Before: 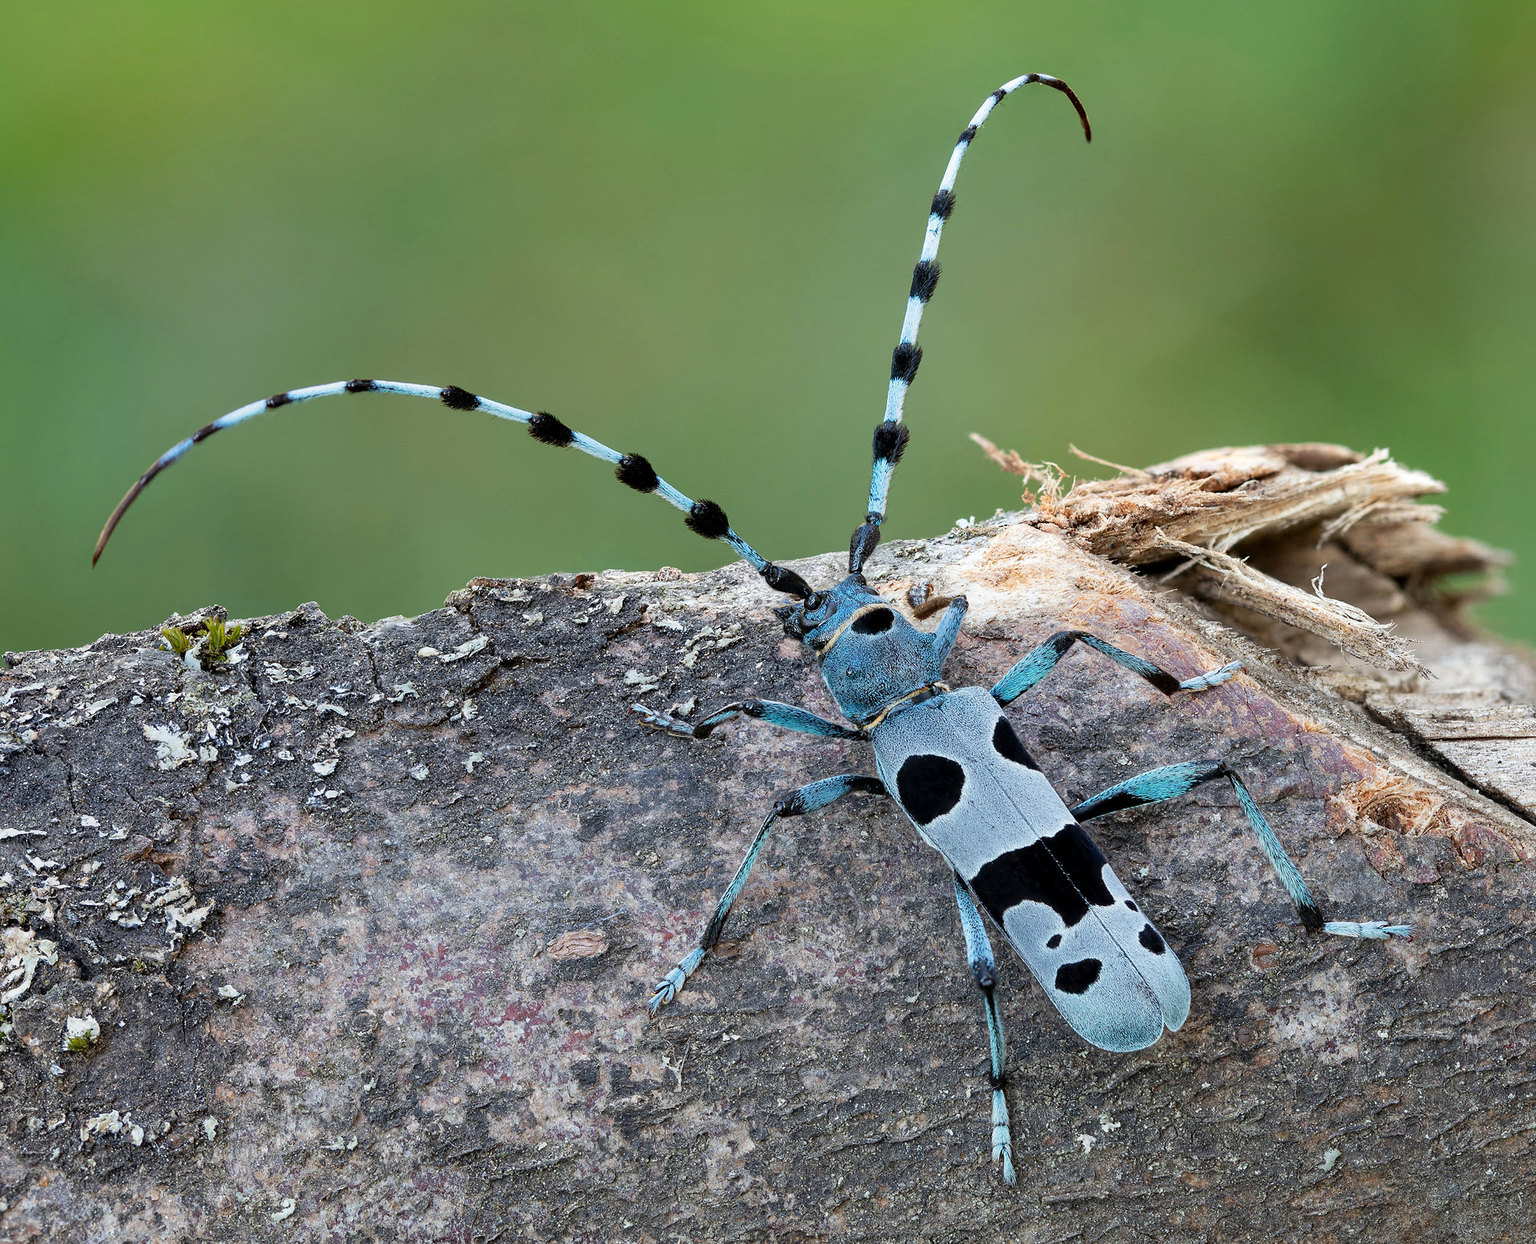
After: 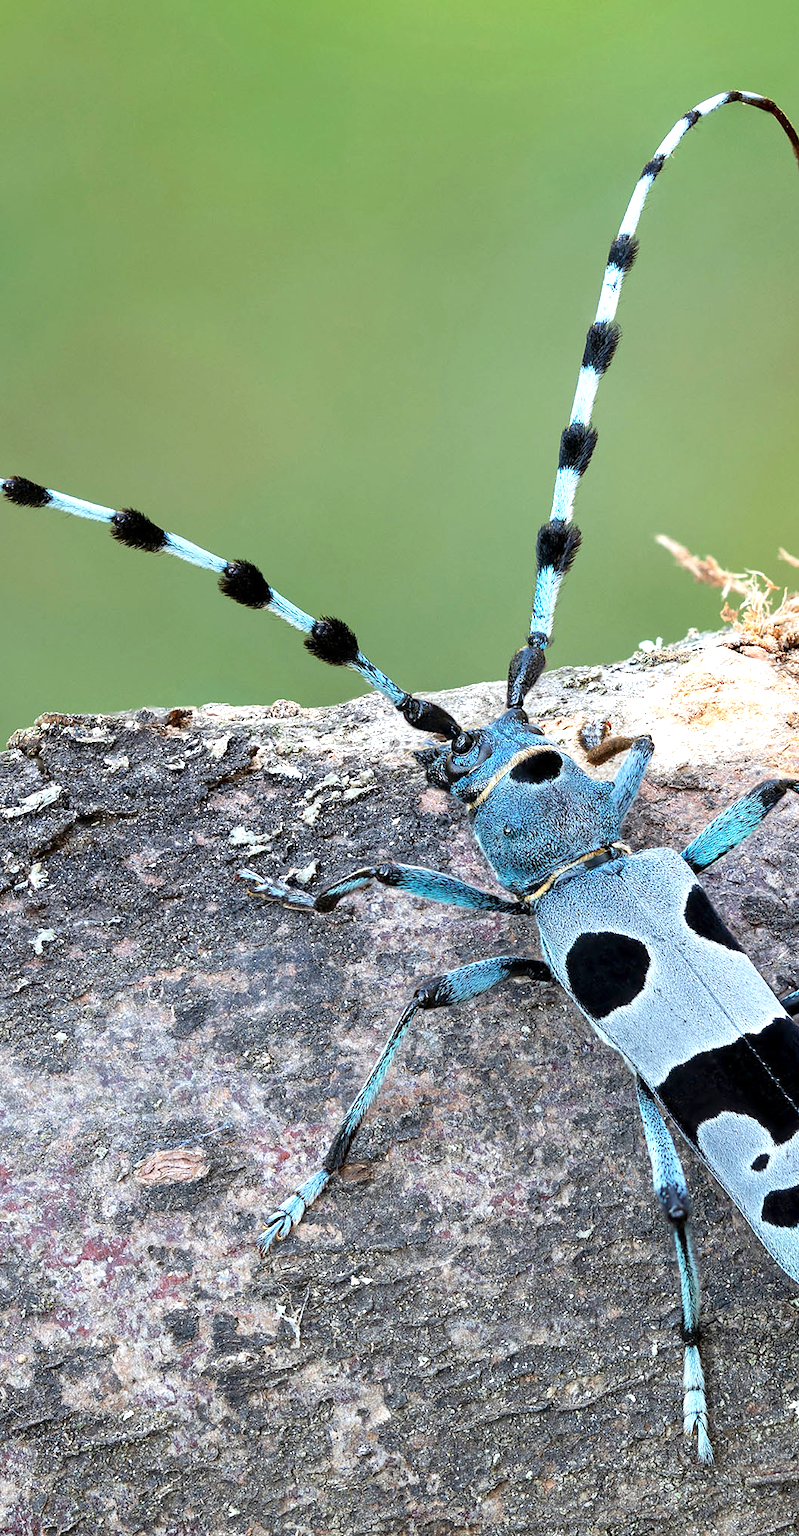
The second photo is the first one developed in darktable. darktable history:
tone equalizer: on, module defaults
exposure: exposure 0.6 EV, compensate highlight preservation false
crop: left 28.583%, right 29.231%
